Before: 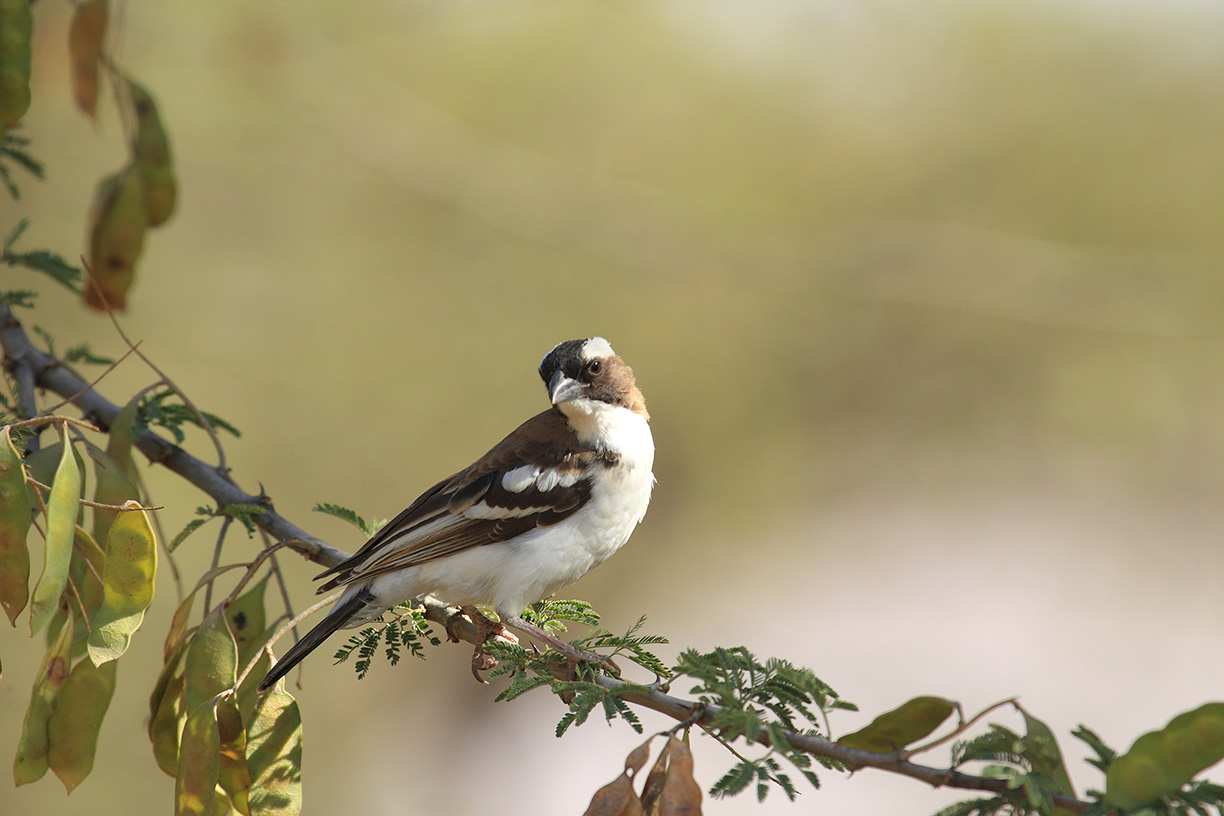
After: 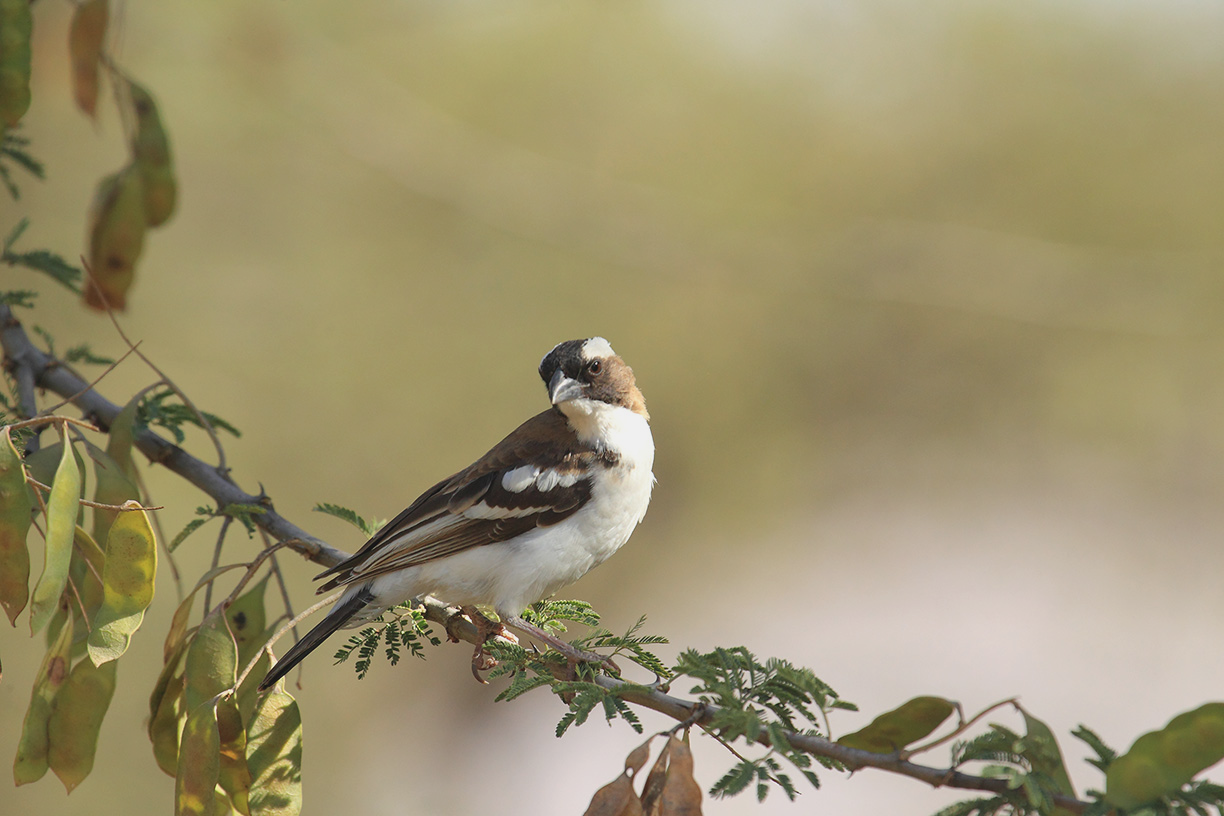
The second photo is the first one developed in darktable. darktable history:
contrast brightness saturation: contrast -0.104, saturation -0.085
color correction: highlights b* 0.018
